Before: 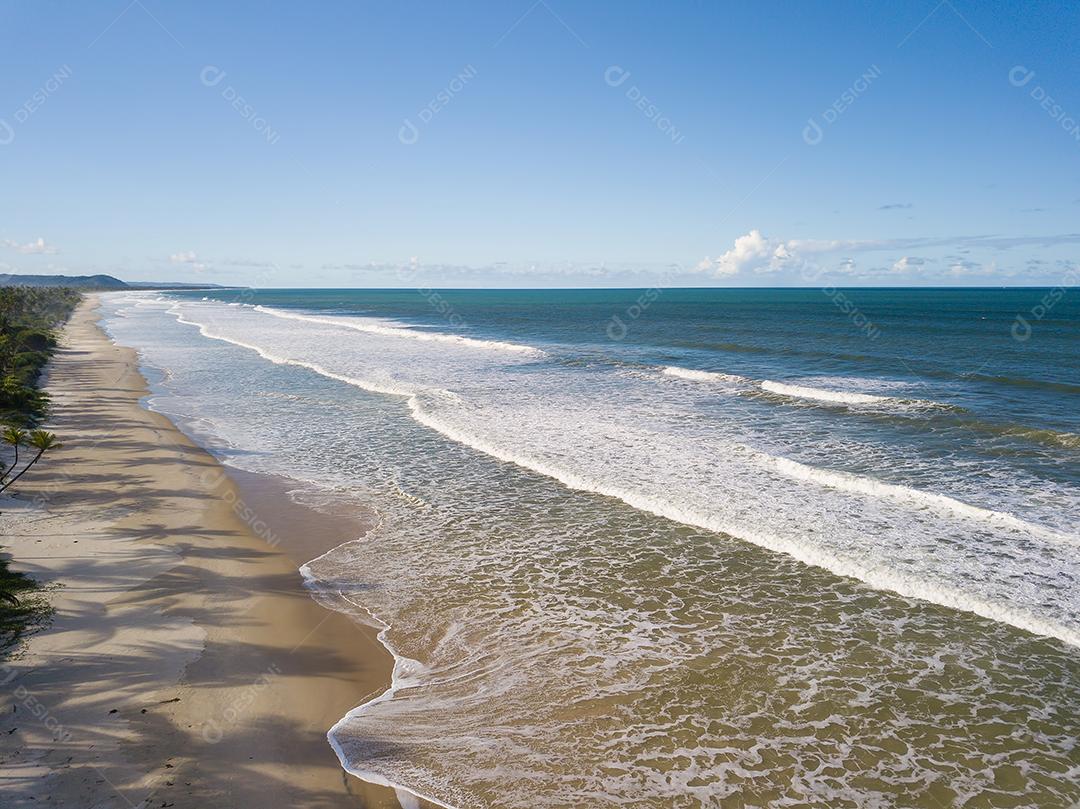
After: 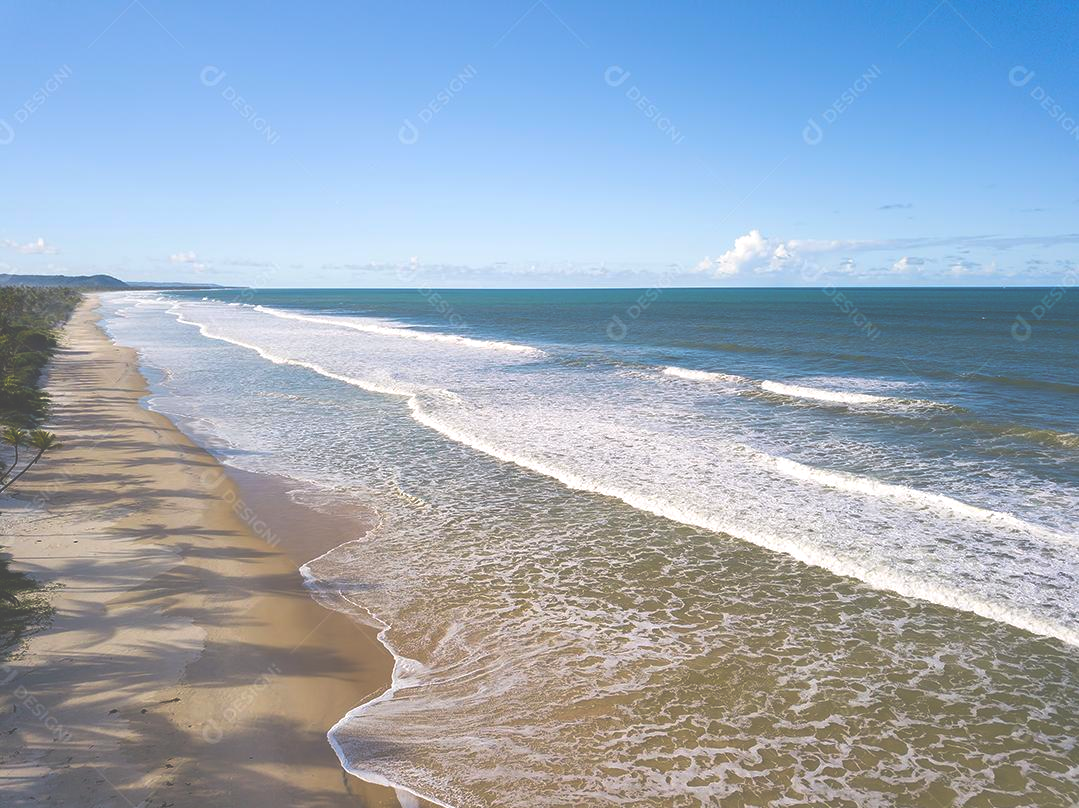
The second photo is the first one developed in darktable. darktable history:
color zones: curves: ch1 [(0, 0.513) (0.143, 0.524) (0.286, 0.511) (0.429, 0.506) (0.571, 0.503) (0.714, 0.503) (0.857, 0.508) (1, 0.513)]
color balance: lift [1, 1.001, 0.999, 1.001], gamma [1, 1.004, 1.007, 0.993], gain [1, 0.991, 0.987, 1.013], contrast 7.5%, contrast fulcrum 10%, output saturation 115%
exposure: black level correction -0.062, exposure -0.05 EV, compensate highlight preservation false
